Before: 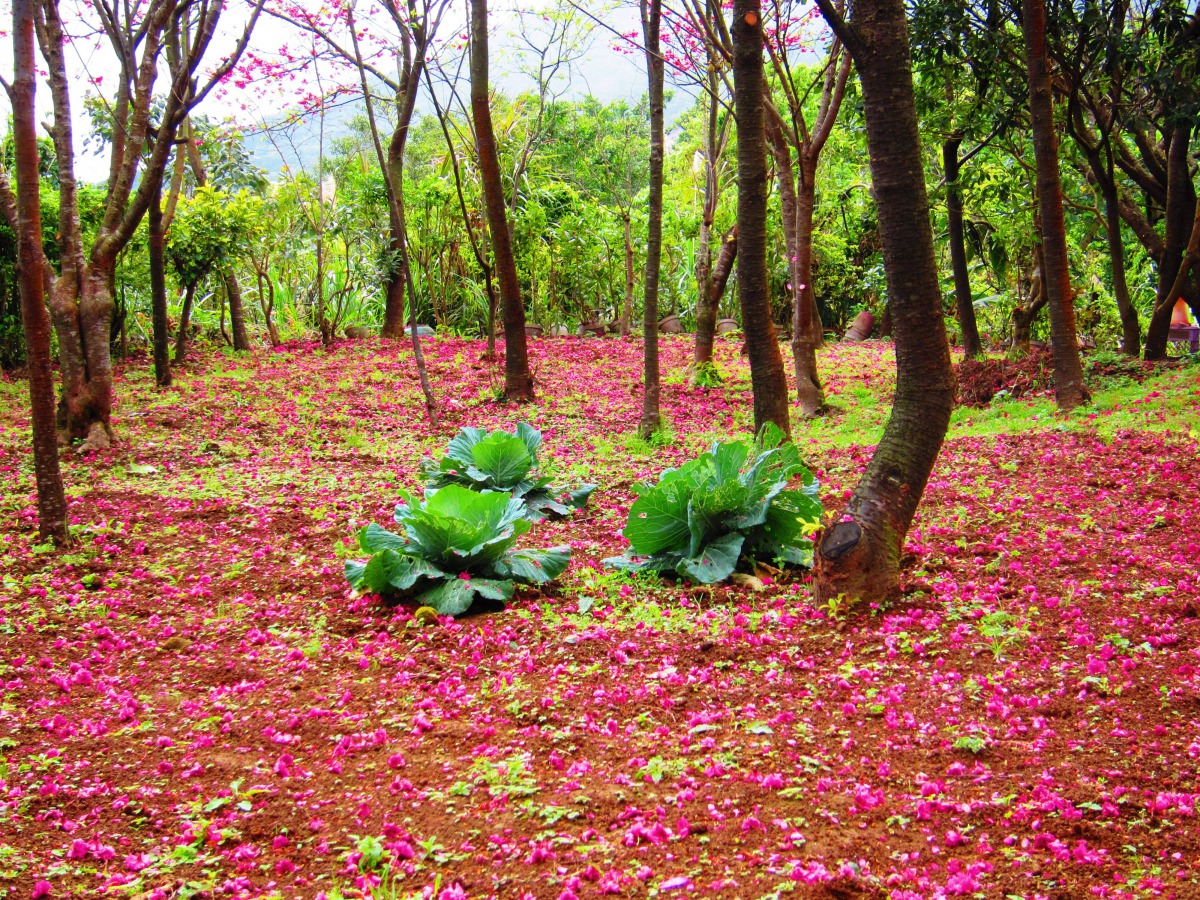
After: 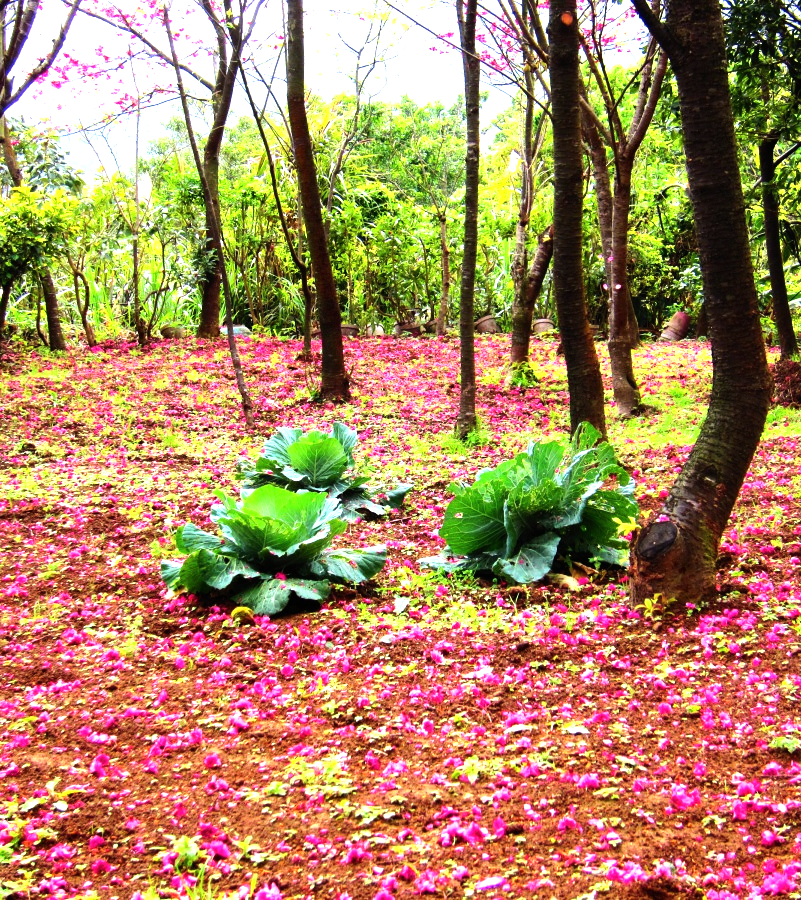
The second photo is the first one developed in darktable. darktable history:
crop: left 15.376%, right 17.862%
tone equalizer: -8 EV -1.12 EV, -7 EV -1.03 EV, -6 EV -0.887 EV, -5 EV -0.603 EV, -3 EV 0.563 EV, -2 EV 0.864 EV, -1 EV 0.996 EV, +0 EV 1.08 EV, edges refinement/feathering 500, mask exposure compensation -1.57 EV, preserve details no
